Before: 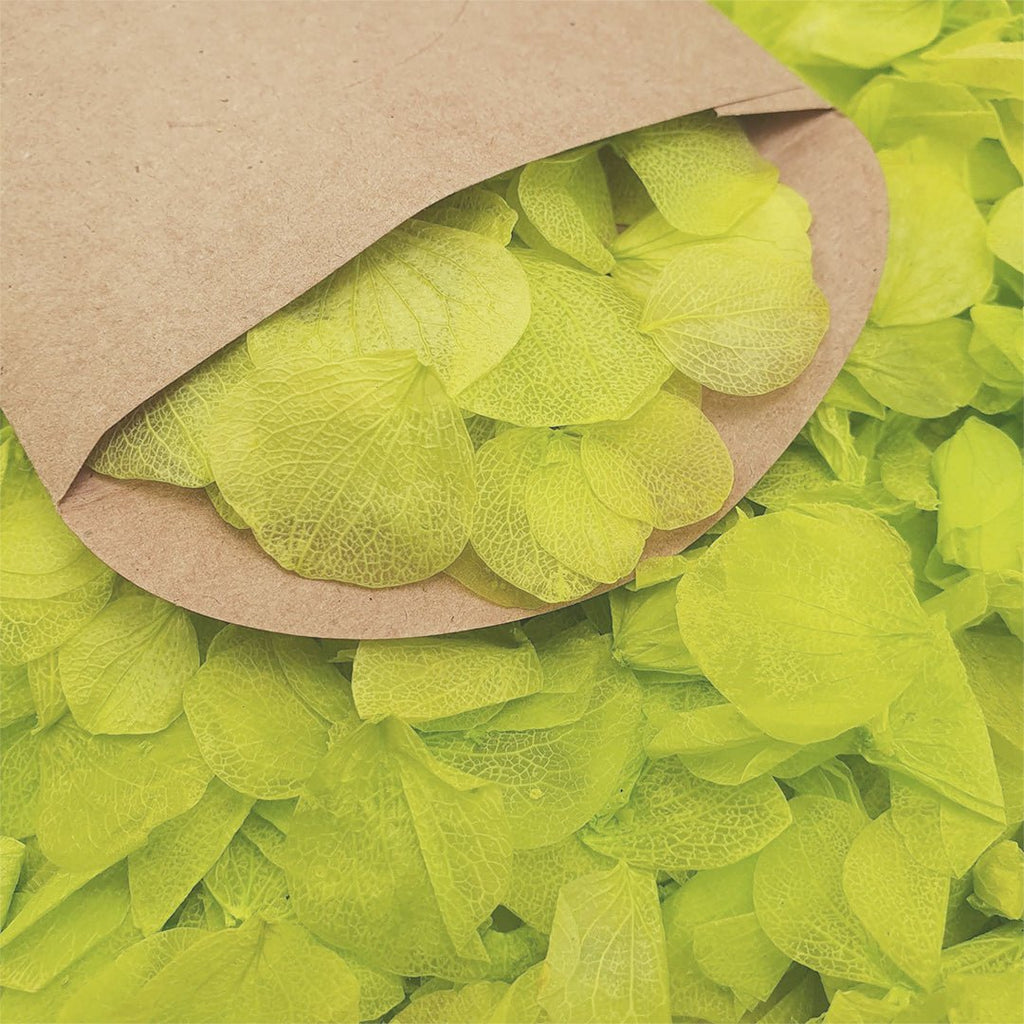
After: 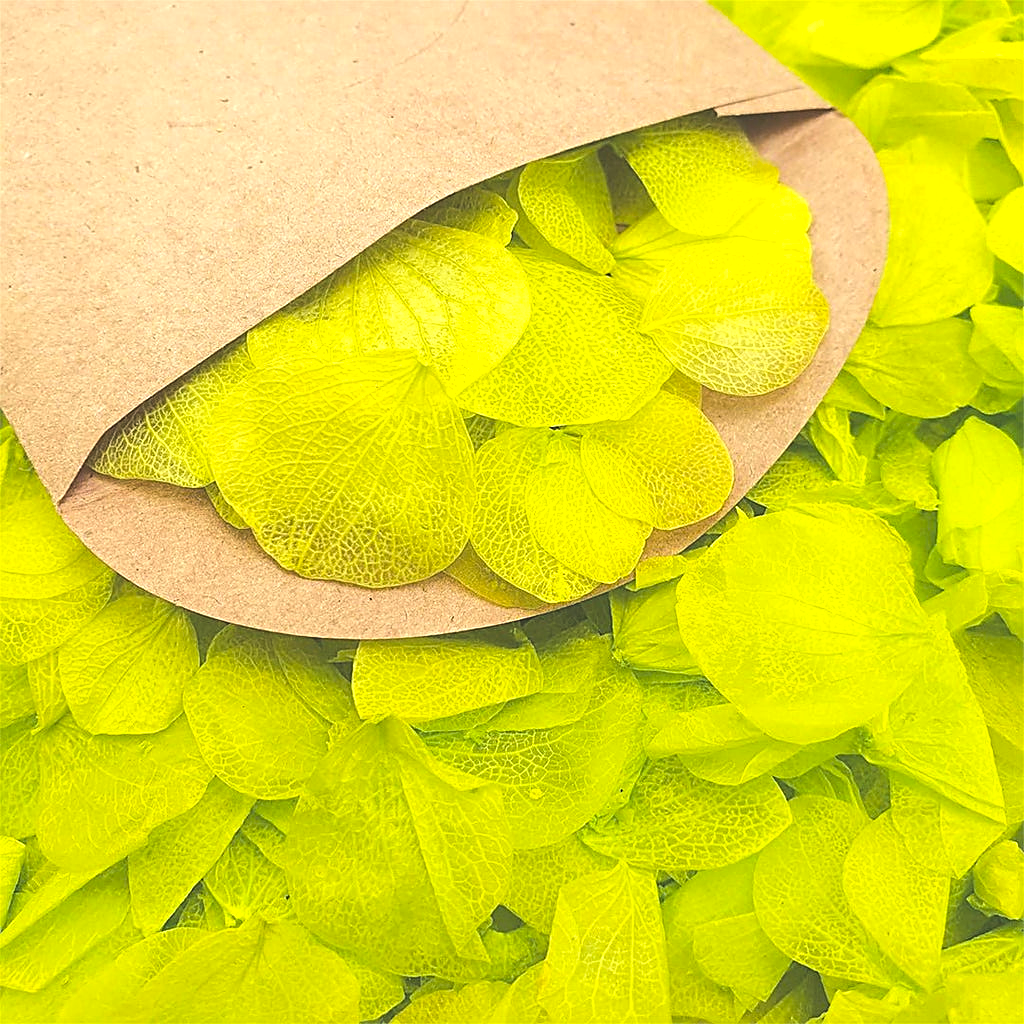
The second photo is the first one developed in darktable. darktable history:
exposure: black level correction -0.028, compensate highlight preservation false
contrast brightness saturation: saturation -0.05
color balance rgb: linear chroma grading › global chroma 15%, perceptual saturation grading › global saturation 30%
tone equalizer: -8 EV -0.75 EV, -7 EV -0.7 EV, -6 EV -0.6 EV, -5 EV -0.4 EV, -3 EV 0.4 EV, -2 EV 0.6 EV, -1 EV 0.7 EV, +0 EV 0.75 EV, edges refinement/feathering 500, mask exposure compensation -1.57 EV, preserve details no
sharpen: on, module defaults
